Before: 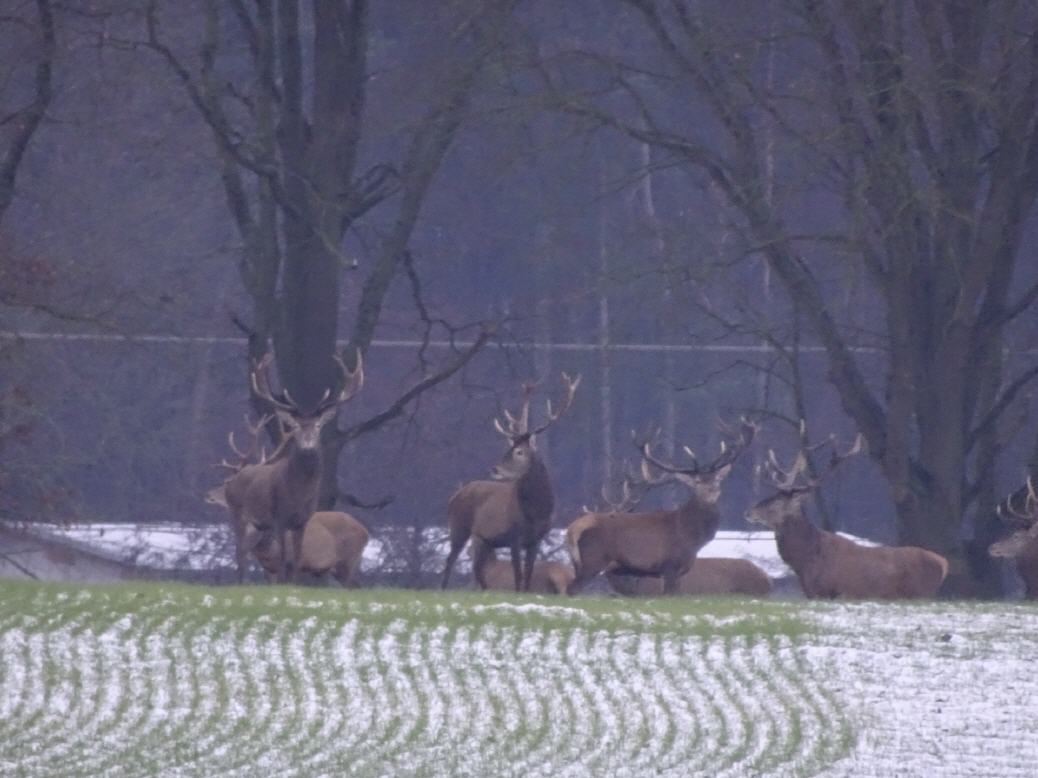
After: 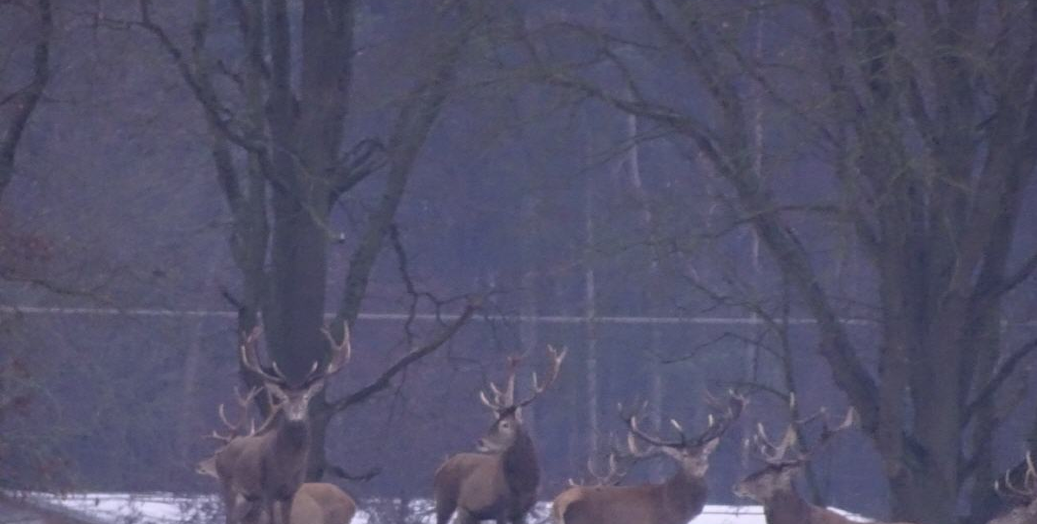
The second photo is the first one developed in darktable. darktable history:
crop and rotate: top 4.848%, bottom 29.503%
rotate and perspective: lens shift (horizontal) -0.055, automatic cropping off
